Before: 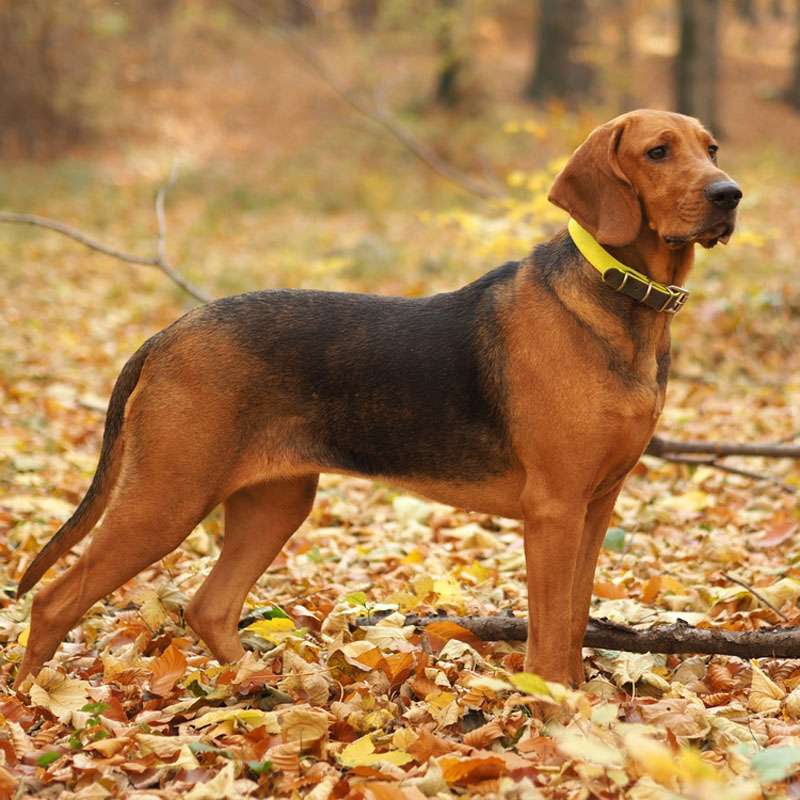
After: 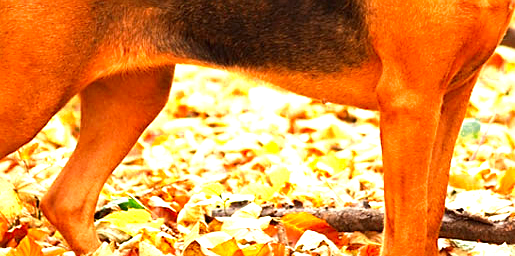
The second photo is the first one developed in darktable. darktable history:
crop: left 18.091%, top 51.13%, right 17.525%, bottom 16.85%
sharpen: on, module defaults
color zones: curves: ch0 [(0.004, 0.305) (0.261, 0.623) (0.389, 0.399) (0.708, 0.571) (0.947, 0.34)]; ch1 [(0.025, 0.645) (0.229, 0.584) (0.326, 0.551) (0.484, 0.262) (0.757, 0.643)]
exposure: black level correction 0, exposure 1 EV, compensate highlight preservation false
